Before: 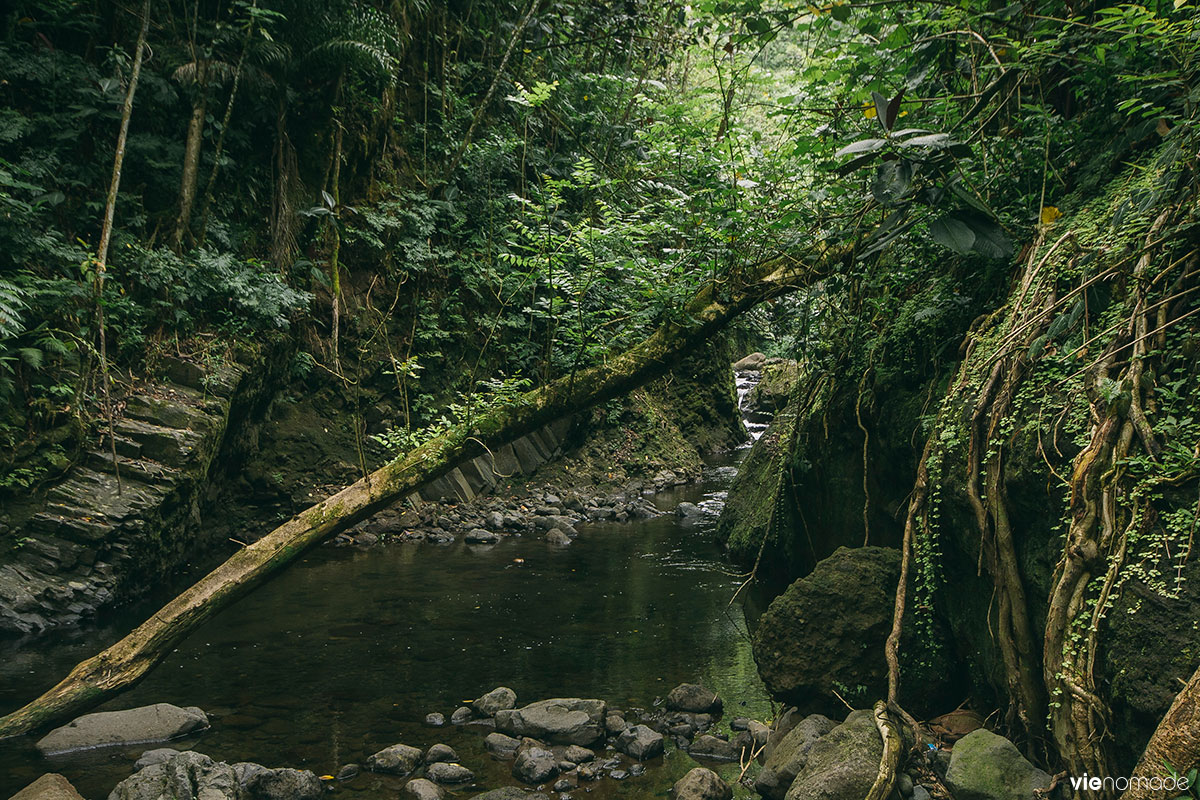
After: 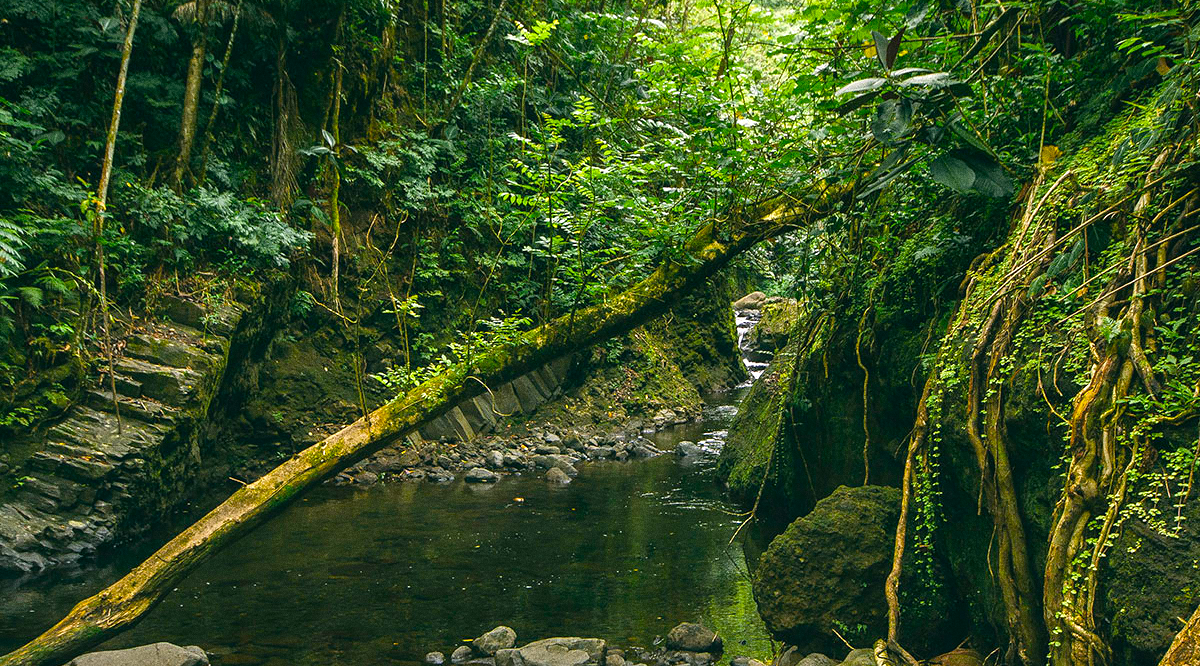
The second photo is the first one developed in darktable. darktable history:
color balance rgb: linear chroma grading › global chroma 50%, perceptual saturation grading › global saturation 2.34%, global vibrance 6.64%, contrast 12.71%, saturation formula JzAzBz (2021)
grain: coarseness 8.68 ISO, strength 31.94%
tone equalizer: -8 EV 1 EV, -7 EV 1 EV, -6 EV 1 EV, -5 EV 1 EV, -4 EV 1 EV, -3 EV 0.75 EV, -2 EV 0.5 EV, -1 EV 0.25 EV
crop: top 7.625%, bottom 8.027%
